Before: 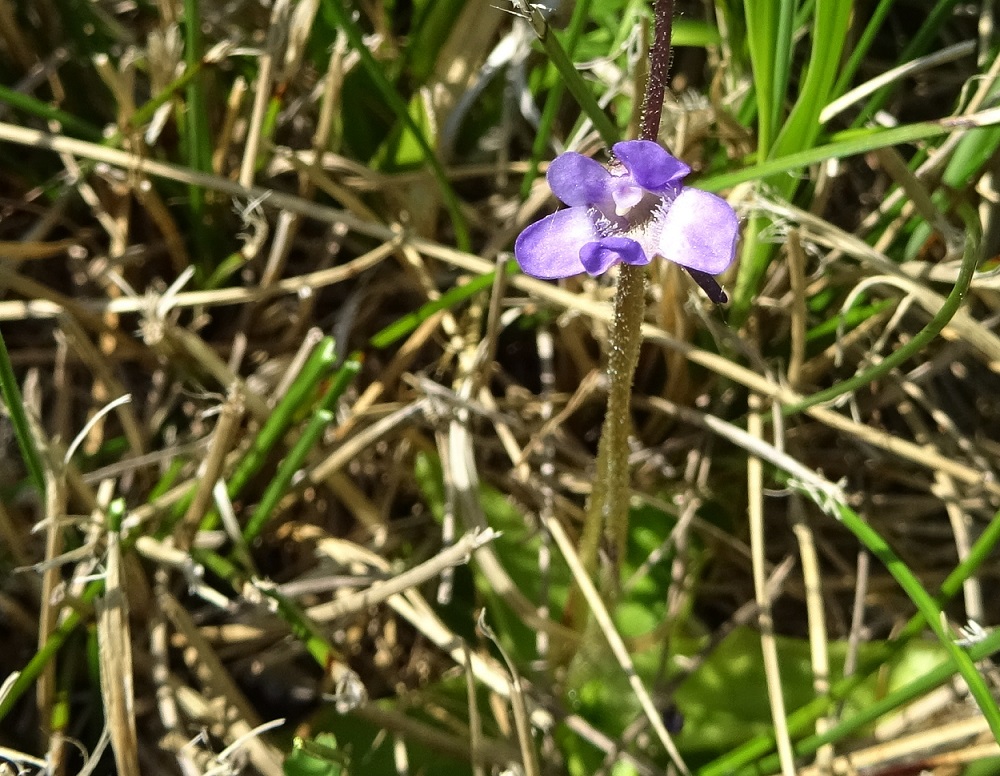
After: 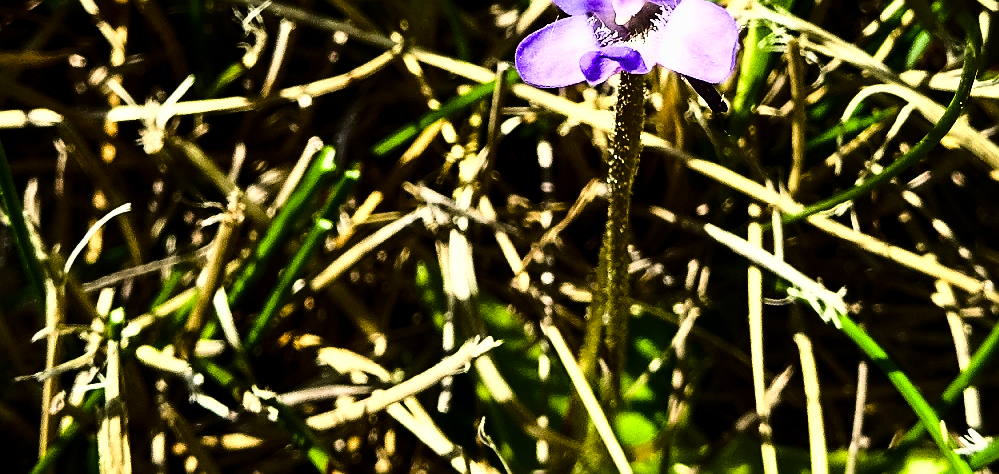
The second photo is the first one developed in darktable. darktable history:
sharpen: on, module defaults
exposure: black level correction 0.004, exposure 0.016 EV, compensate highlight preservation false
crop and rotate: top 24.815%, bottom 13.984%
contrast brightness saturation: contrast 0.129, brightness -0.049, saturation 0.15
filmic rgb: black relative exposure -7.65 EV, white relative exposure 3.96 EV, hardness 4.02, contrast 1.099, highlights saturation mix -30.08%
color balance rgb: linear chroma grading › shadows 31.334%, linear chroma grading › global chroma -2.233%, linear chroma grading › mid-tones 3.997%, perceptual saturation grading › global saturation 19.416%
tone curve: curves: ch0 [(0, 0) (0.003, 0.003) (0.011, 0.006) (0.025, 0.01) (0.044, 0.015) (0.069, 0.02) (0.1, 0.027) (0.136, 0.036) (0.177, 0.05) (0.224, 0.07) (0.277, 0.12) (0.335, 0.208) (0.399, 0.334) (0.468, 0.473) (0.543, 0.636) (0.623, 0.795) (0.709, 0.907) (0.801, 0.97) (0.898, 0.989) (1, 1)]
